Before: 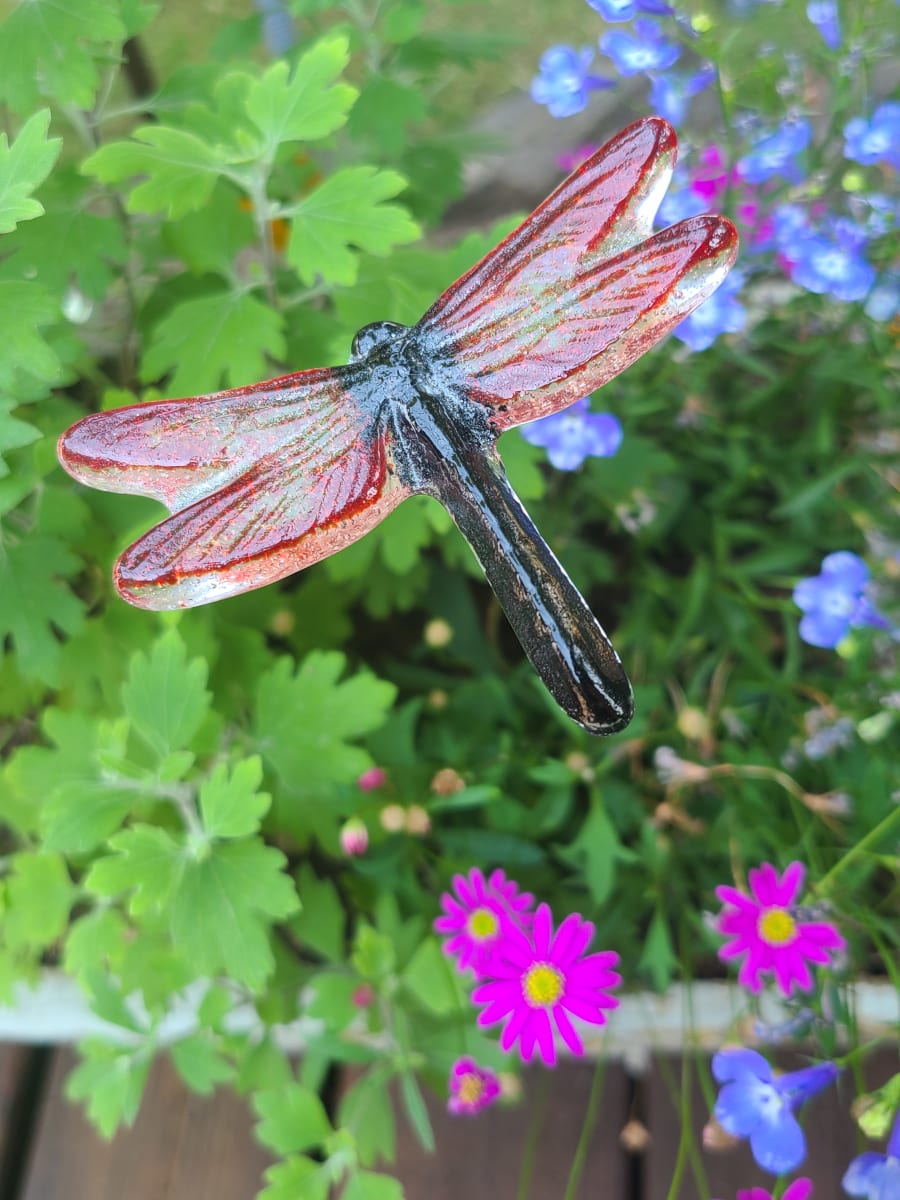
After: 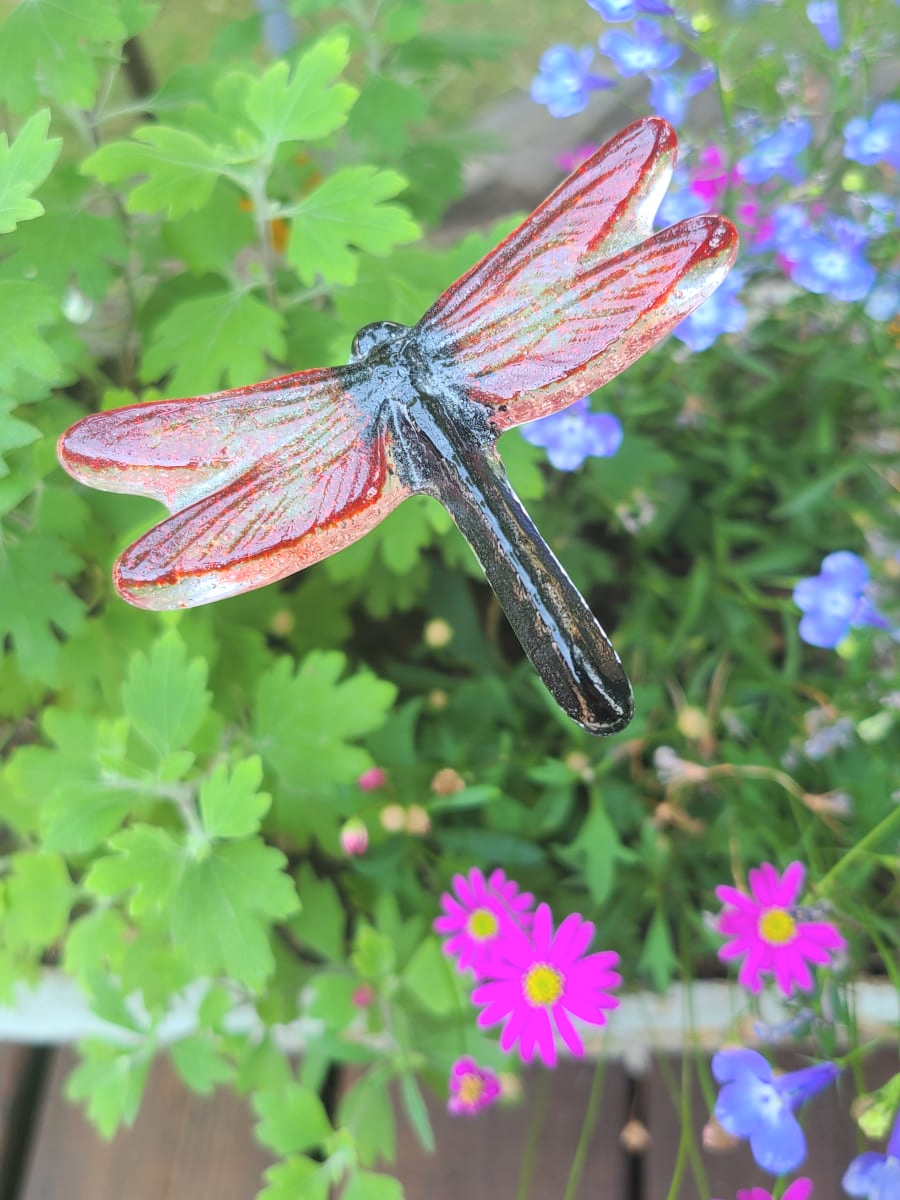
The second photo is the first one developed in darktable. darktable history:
contrast brightness saturation: brightness 0.133
